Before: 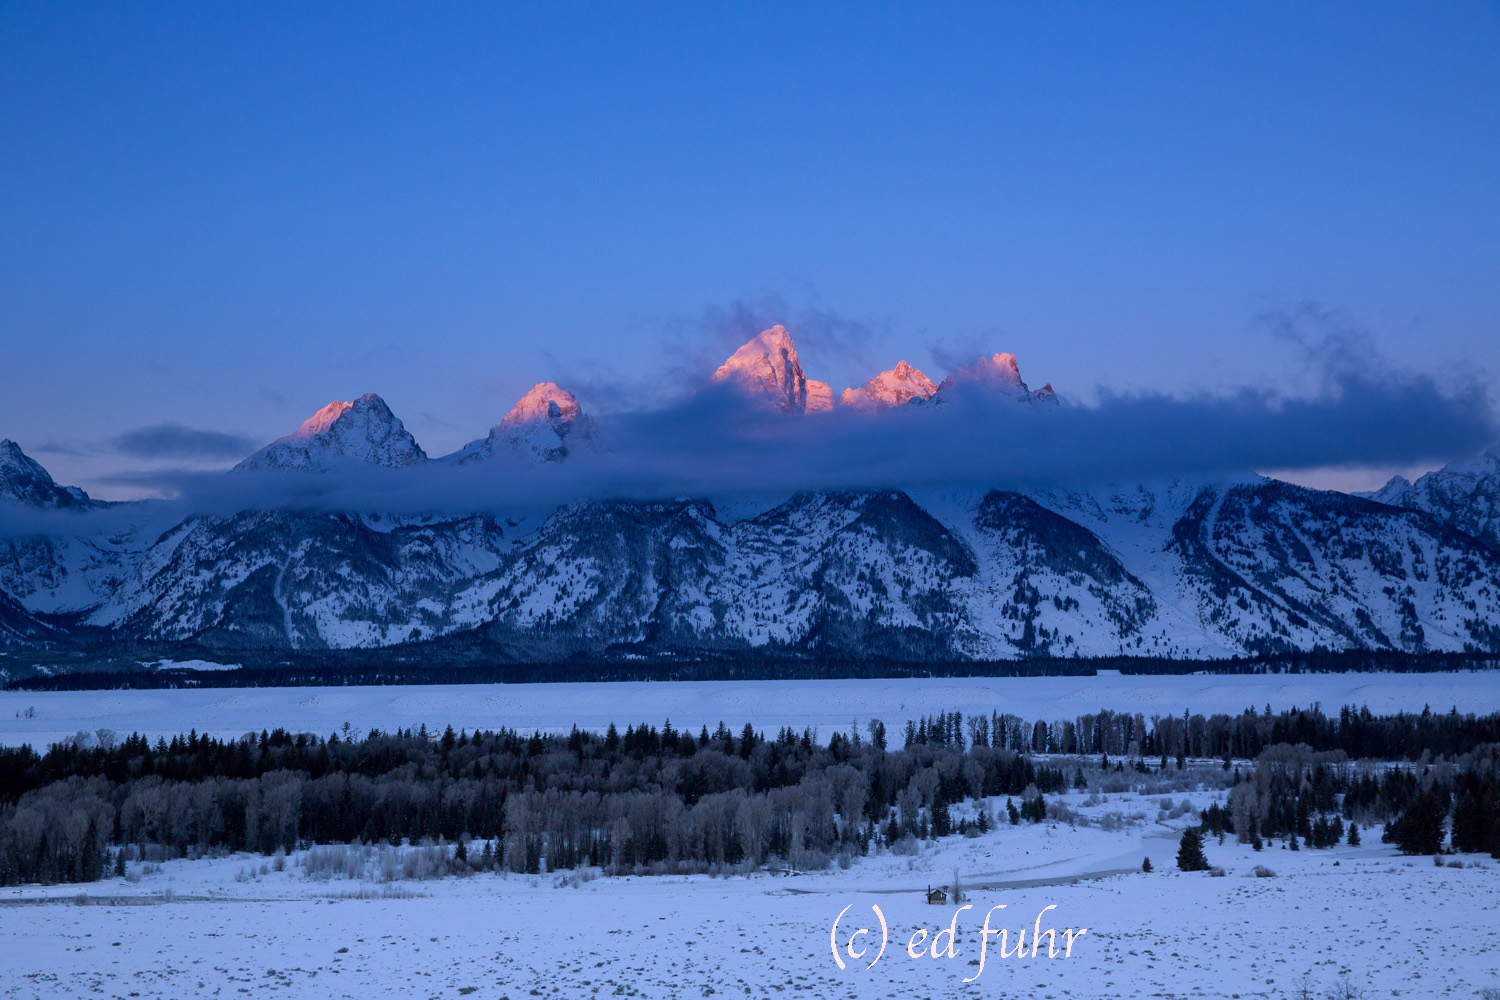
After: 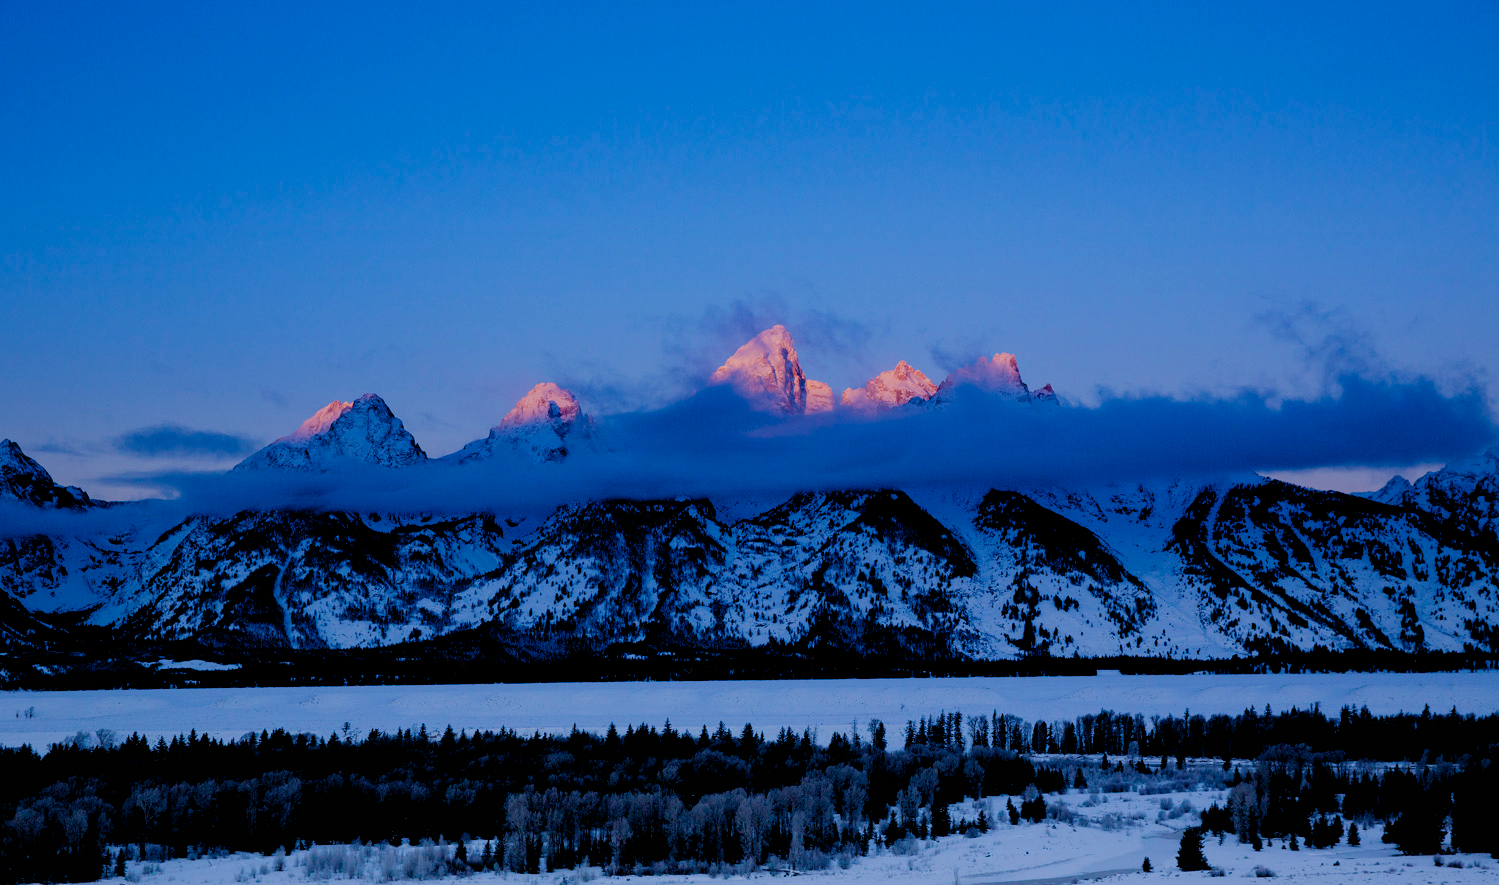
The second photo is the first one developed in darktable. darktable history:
filmic rgb: black relative exposure -7.65 EV, white relative exposure 4.56 EV, hardness 3.61, preserve chrominance no, color science v4 (2020), contrast in shadows soft
crop and rotate: top 0%, bottom 11.43%
tone equalizer: edges refinement/feathering 500, mask exposure compensation -1.57 EV, preserve details no
exposure: black level correction 0.016, exposure -0.005 EV, compensate highlight preservation false
contrast brightness saturation: saturation 0.185
shadows and highlights: radius 126.54, shadows 21.18, highlights -22.59, low approximation 0.01
